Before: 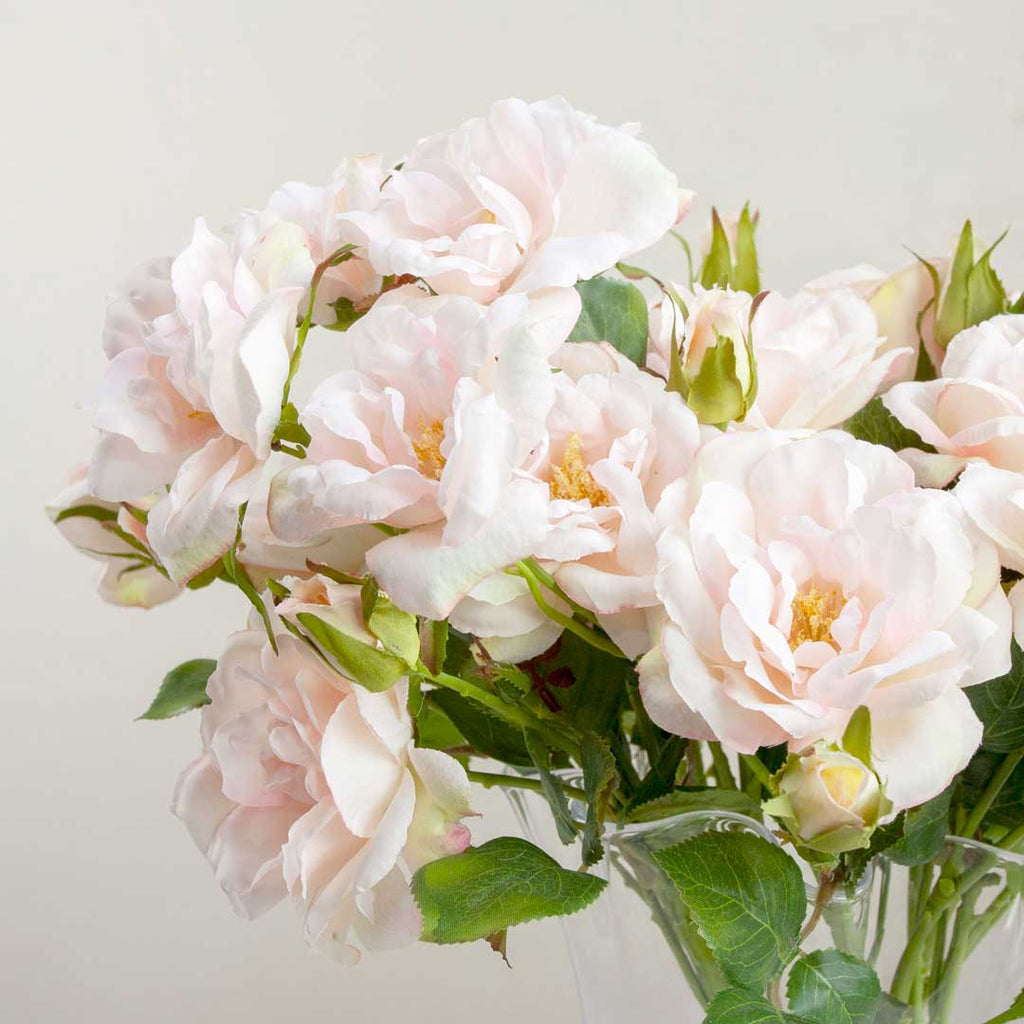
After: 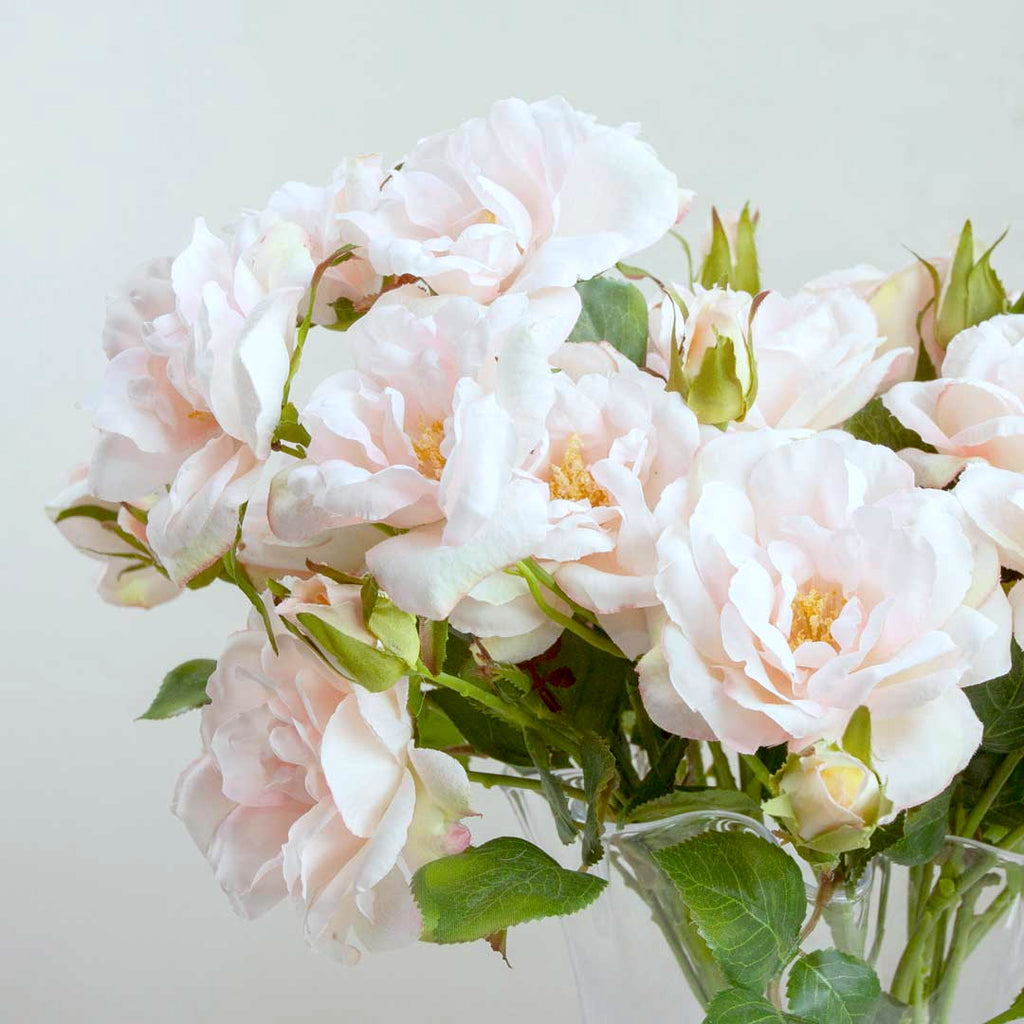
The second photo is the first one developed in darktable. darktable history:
color correction: highlights a* -3.36, highlights b* -6.31, shadows a* 3, shadows b* 5.53
exposure: compensate highlight preservation false
